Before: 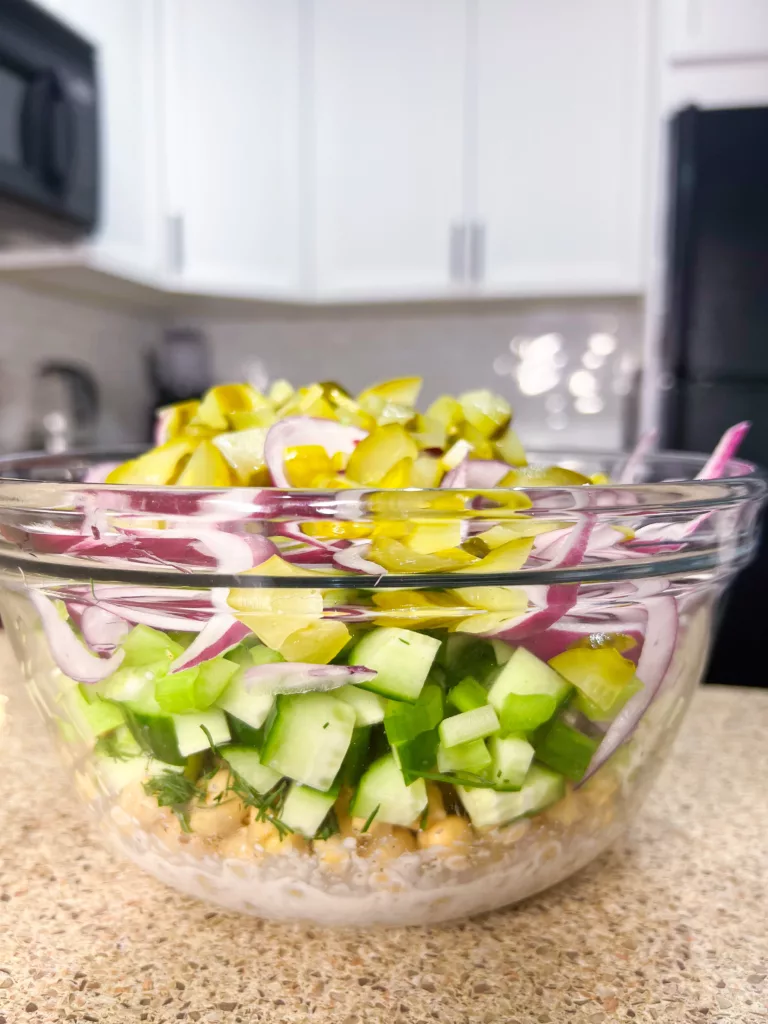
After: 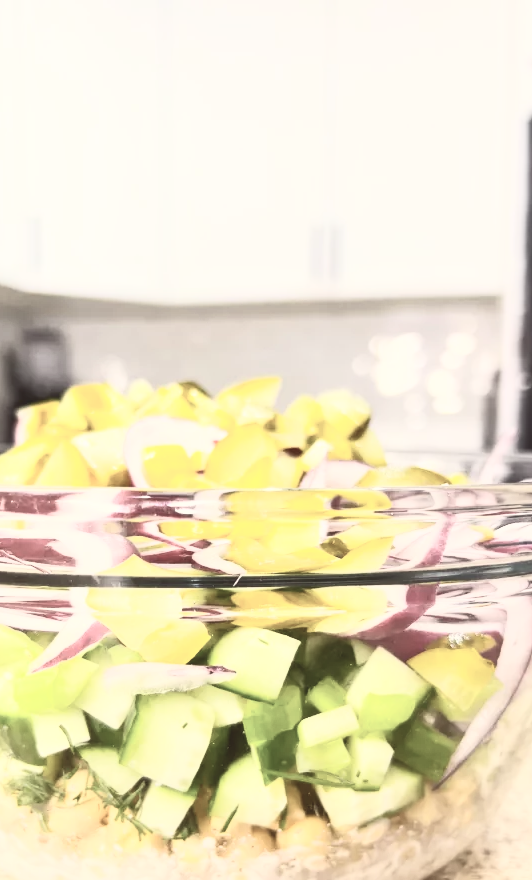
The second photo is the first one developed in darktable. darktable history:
contrast brightness saturation: contrast 0.57, brightness 0.57, saturation -0.34
color balance: lift [1.005, 1.002, 0.998, 0.998], gamma [1, 1.021, 1.02, 0.979], gain [0.923, 1.066, 1.056, 0.934]
crop: left 18.479%, right 12.2%, bottom 13.971%
